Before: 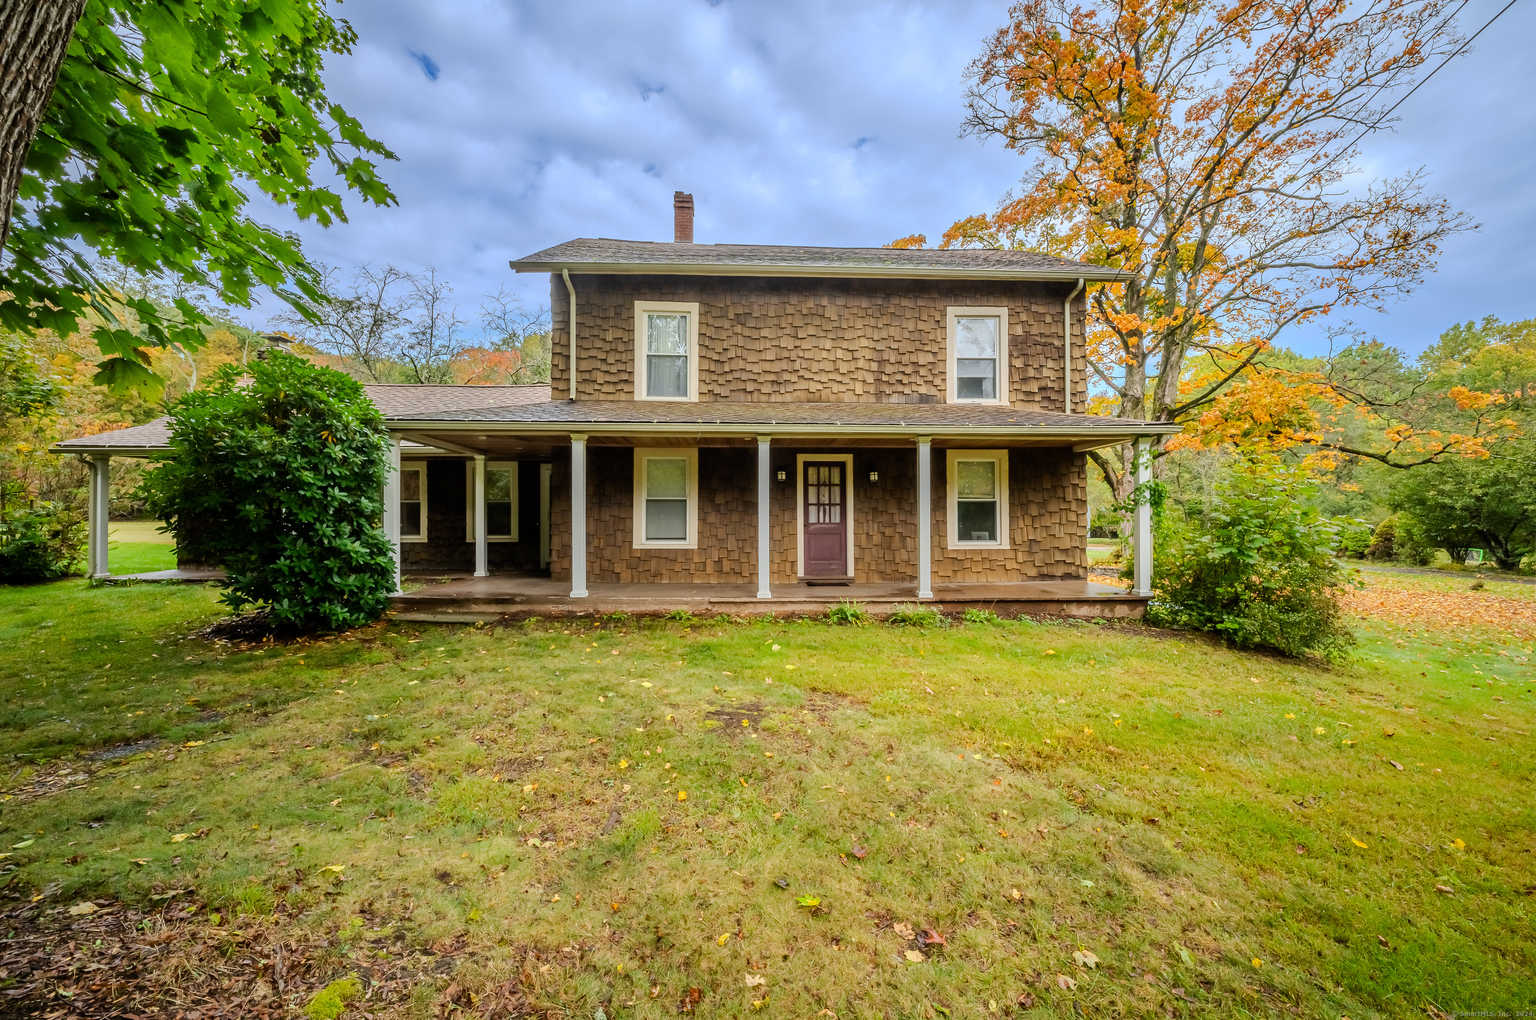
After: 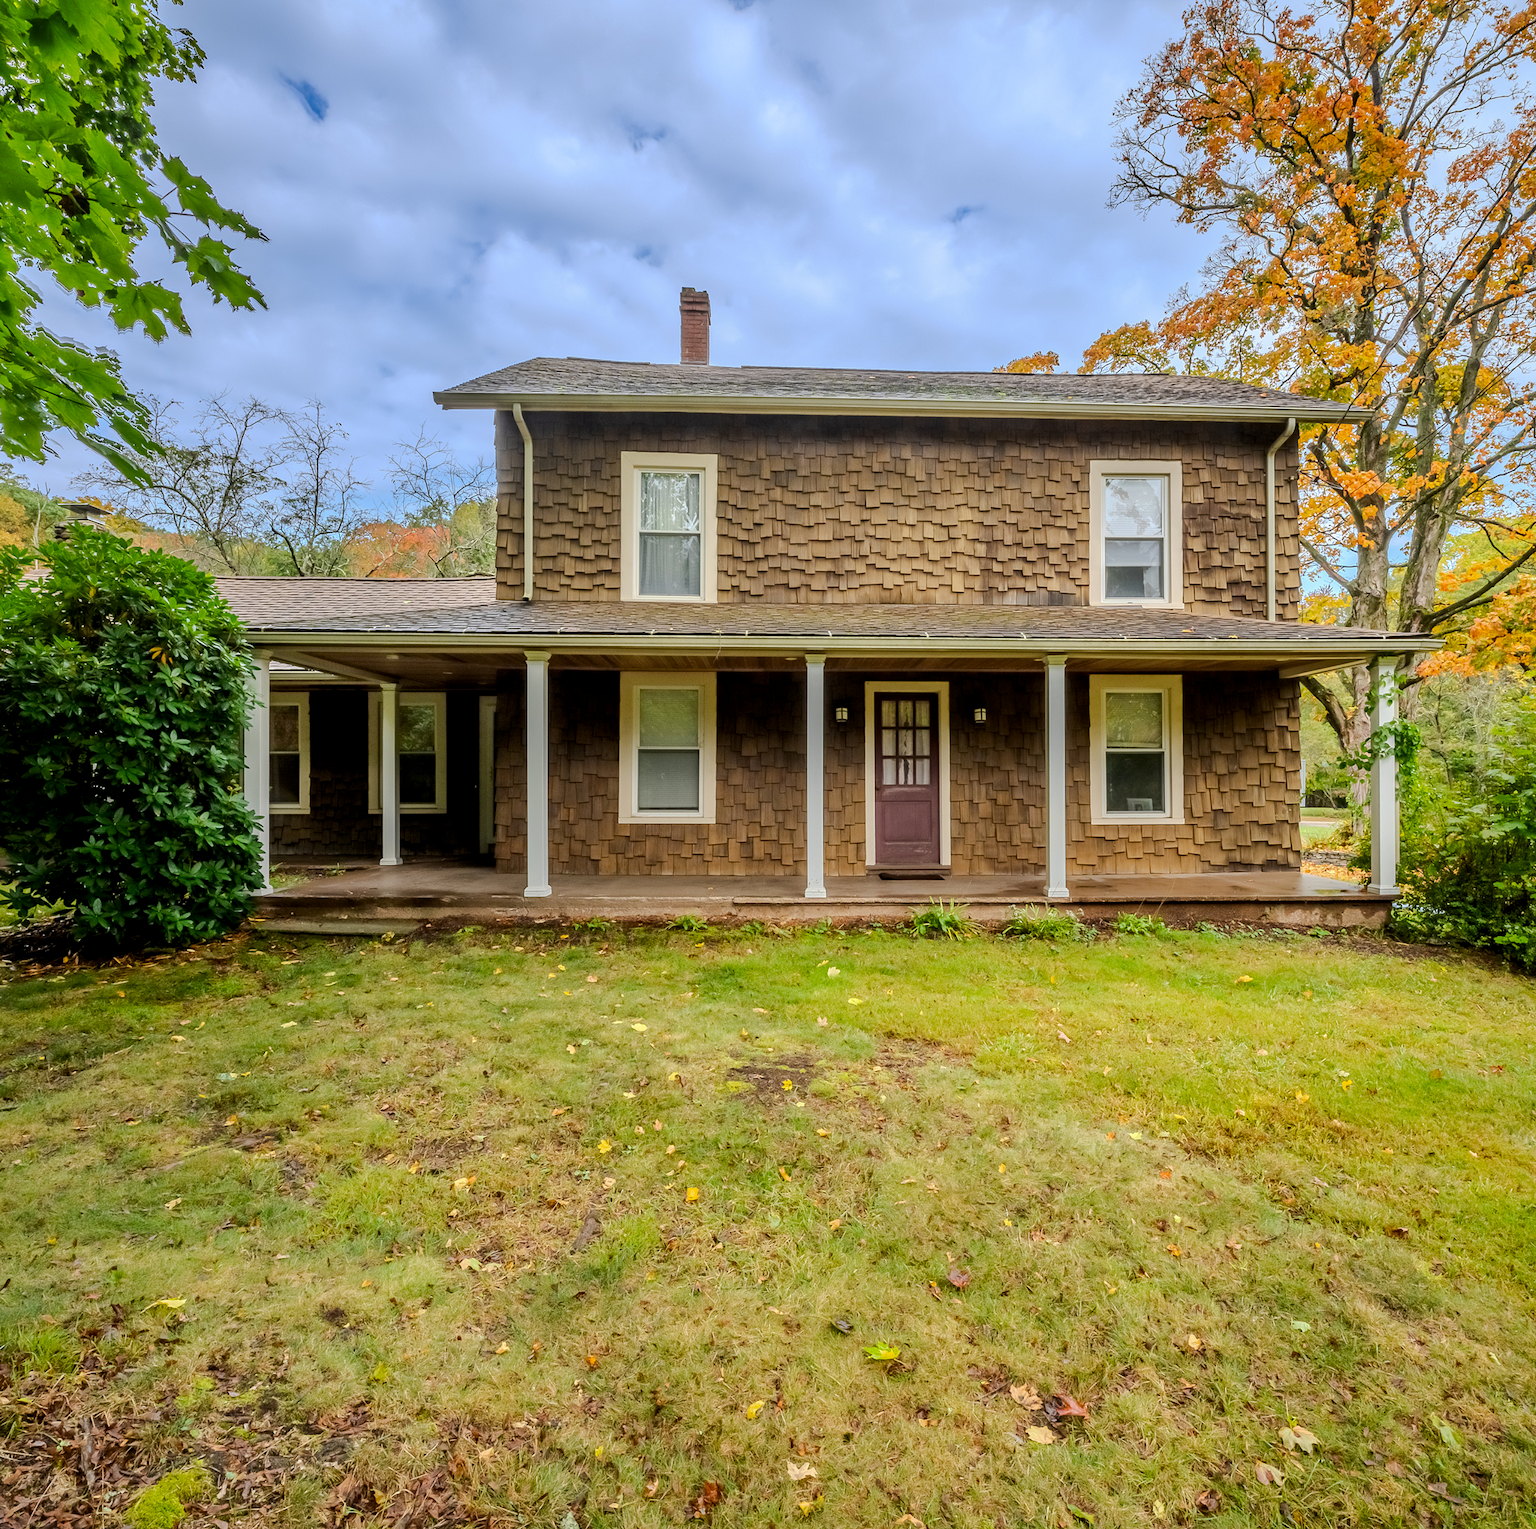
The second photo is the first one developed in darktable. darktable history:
crop and rotate: left 14.406%, right 18.967%
local contrast: highlights 63%, shadows 111%, detail 106%, midtone range 0.526
